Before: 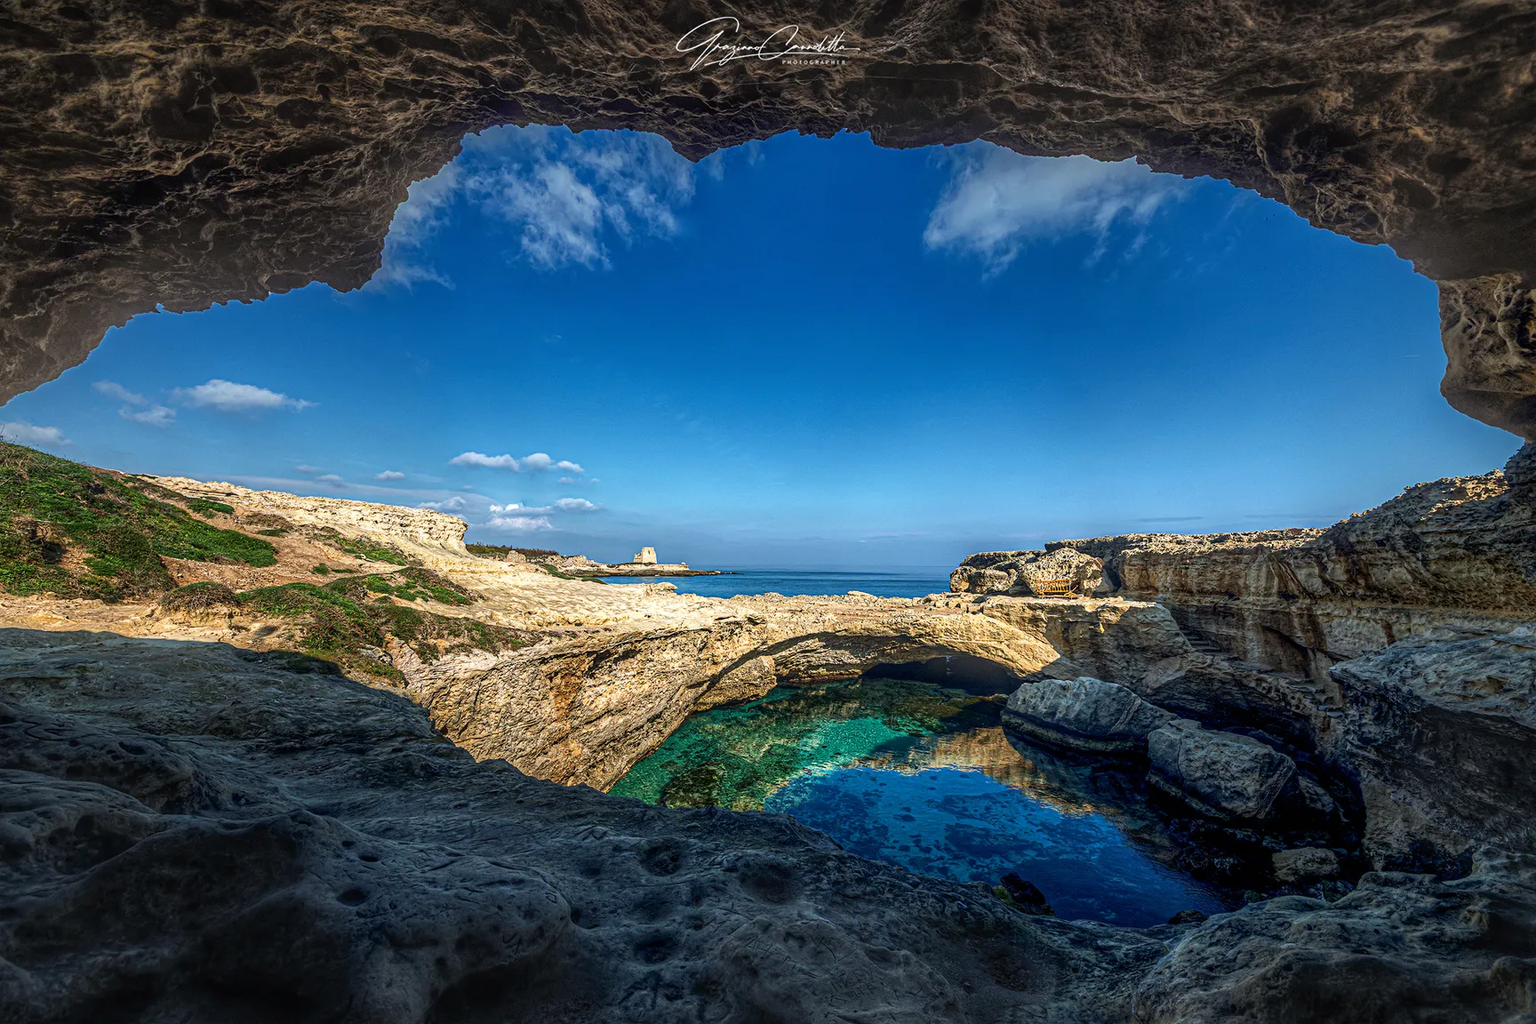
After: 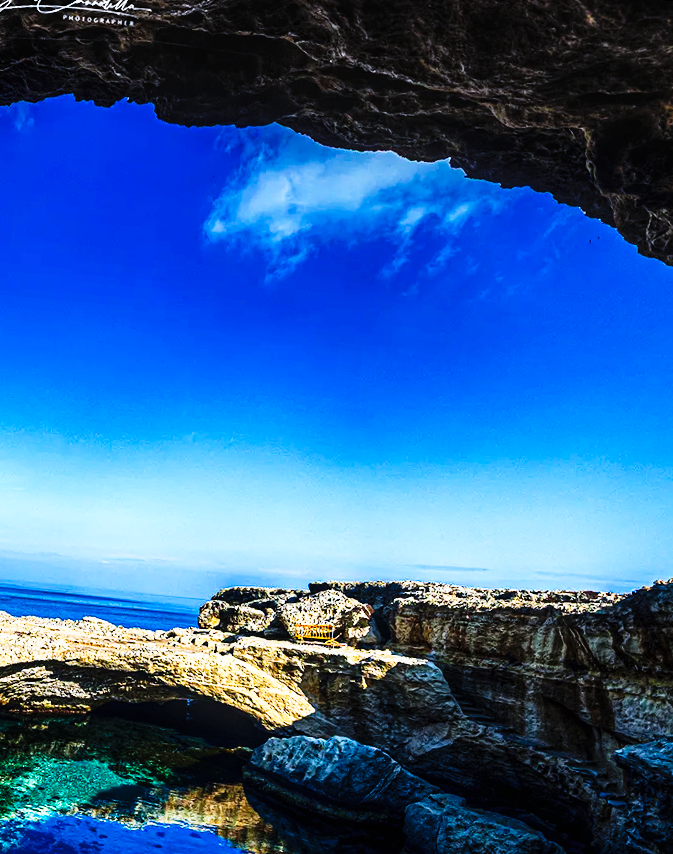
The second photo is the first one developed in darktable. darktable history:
white balance: red 0.931, blue 1.11
tone curve: curves: ch0 [(0, 0) (0.003, 0.003) (0.011, 0.006) (0.025, 0.01) (0.044, 0.015) (0.069, 0.02) (0.1, 0.027) (0.136, 0.036) (0.177, 0.05) (0.224, 0.07) (0.277, 0.12) (0.335, 0.208) (0.399, 0.334) (0.468, 0.473) (0.543, 0.636) (0.623, 0.795) (0.709, 0.907) (0.801, 0.97) (0.898, 0.989) (1, 1)], preserve colors none
crop and rotate: left 49.936%, top 10.094%, right 13.136%, bottom 24.256%
rotate and perspective: rotation 5.12°, automatic cropping off
